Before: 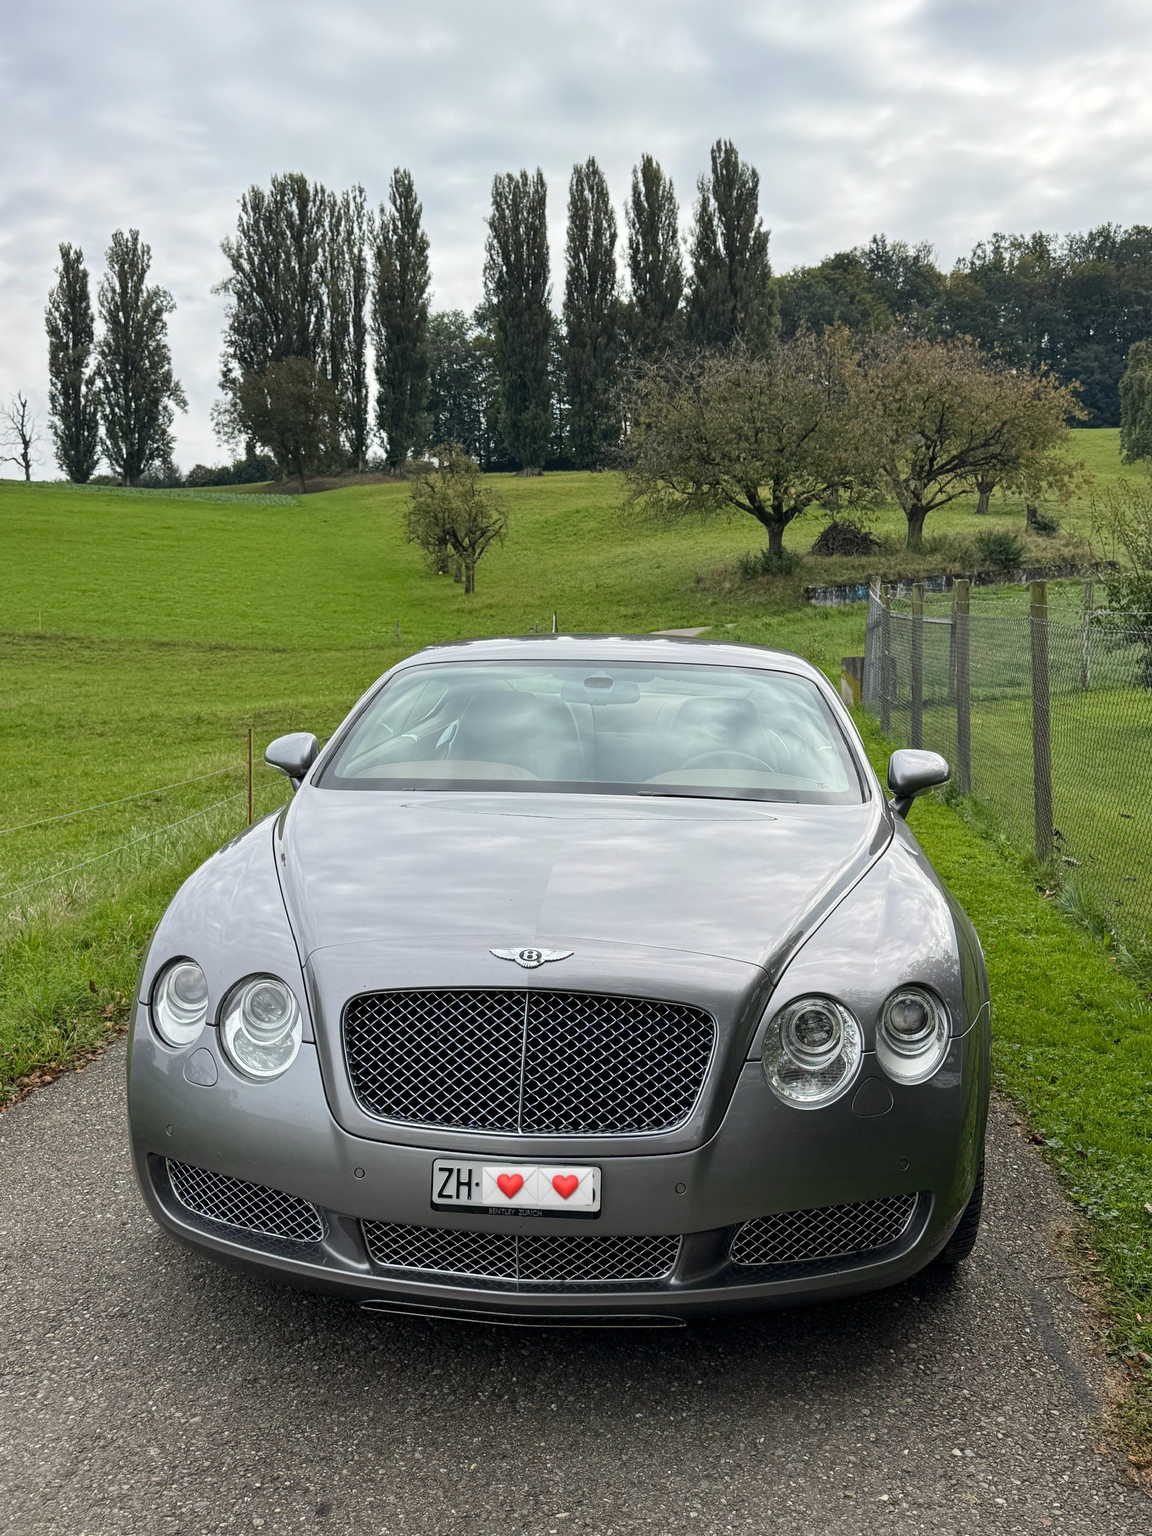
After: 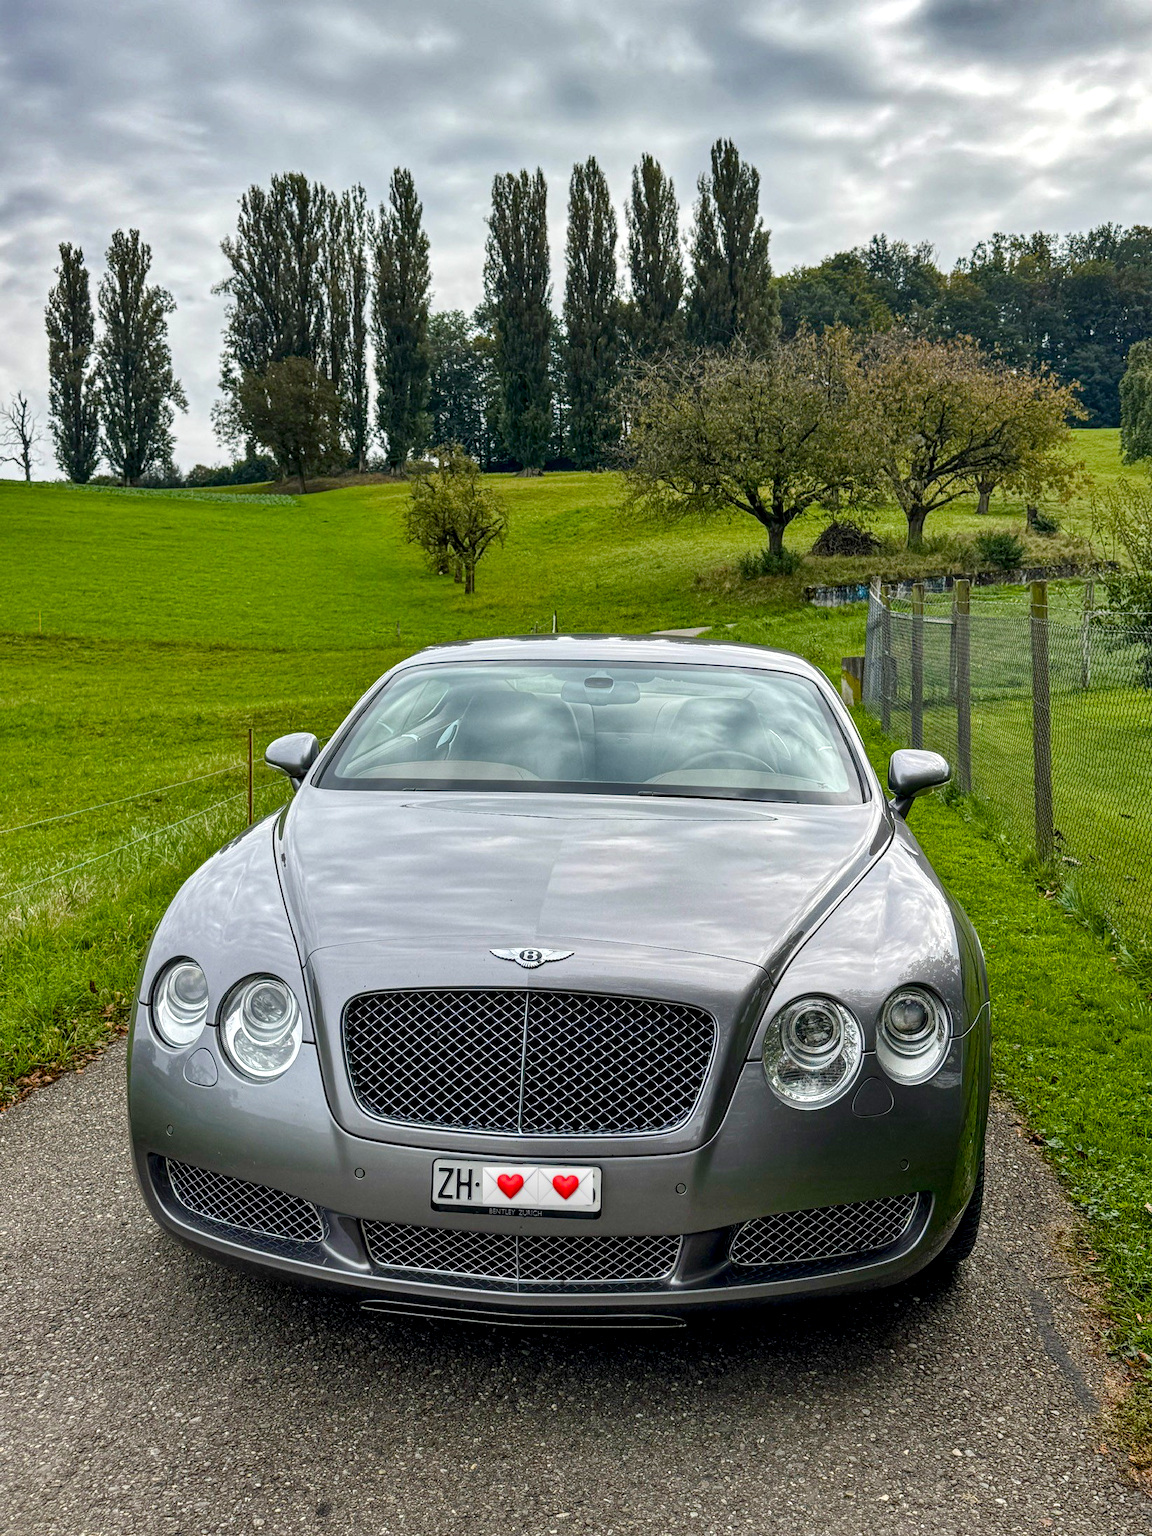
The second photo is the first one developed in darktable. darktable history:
local contrast: detail 140%
color balance rgb: global offset › hue 170.61°, perceptual saturation grading › global saturation 34.841%, perceptual saturation grading › highlights -24.889%, perceptual saturation grading › shadows 50.159%, global vibrance 9.516%
shadows and highlights: radius 118.52, shadows 42.34, highlights -61.79, shadows color adjustment 97.98%, highlights color adjustment 59.34%, soften with gaussian
